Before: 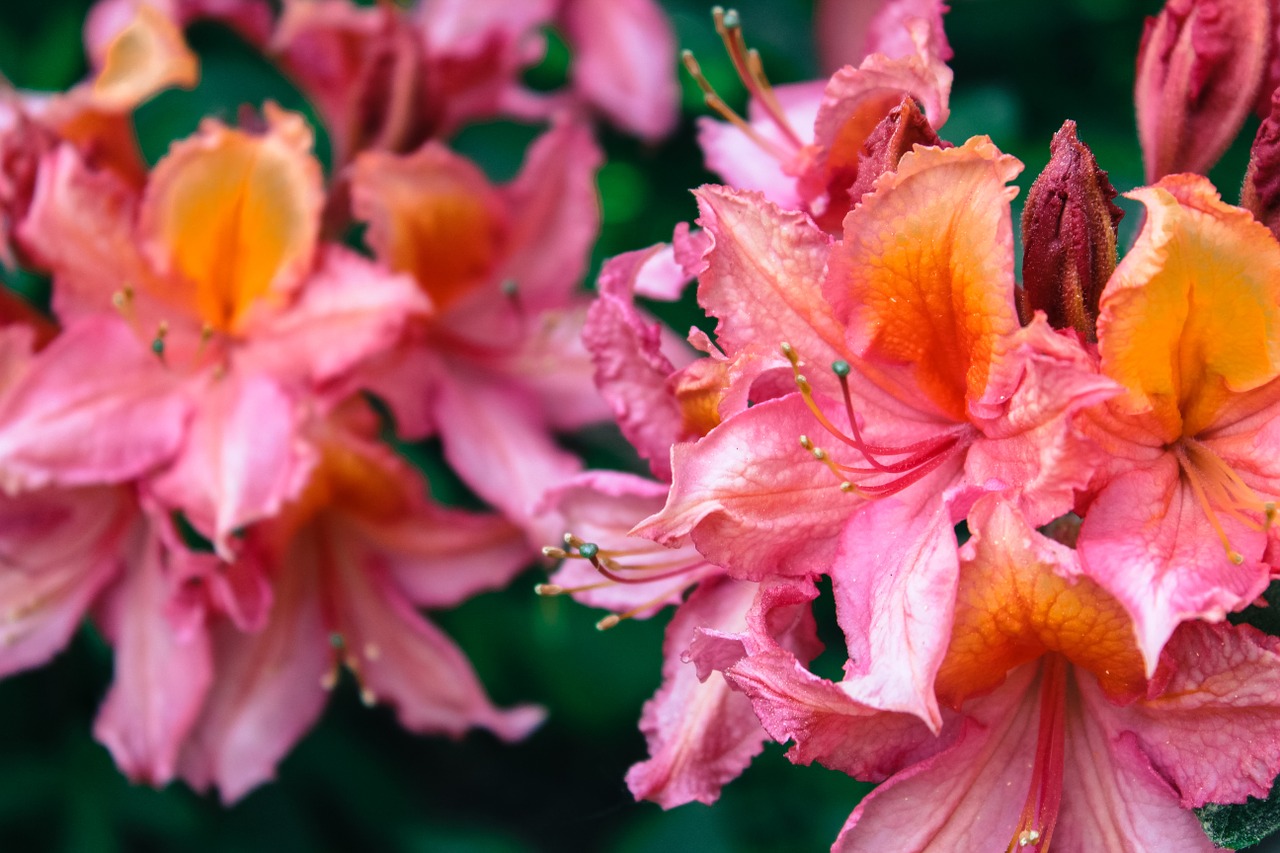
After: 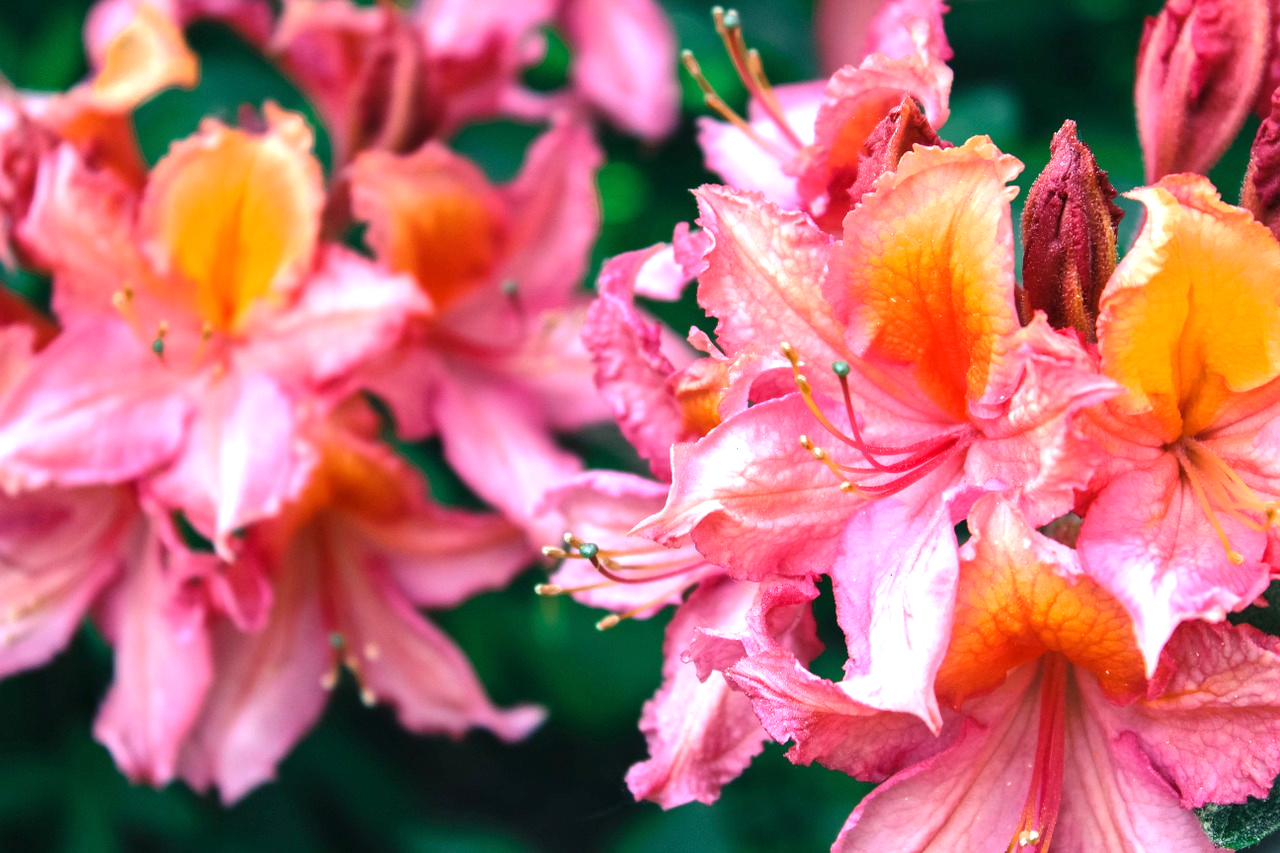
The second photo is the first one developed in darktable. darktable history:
exposure: exposure 0.721 EV, compensate exposure bias true, compensate highlight preservation false
